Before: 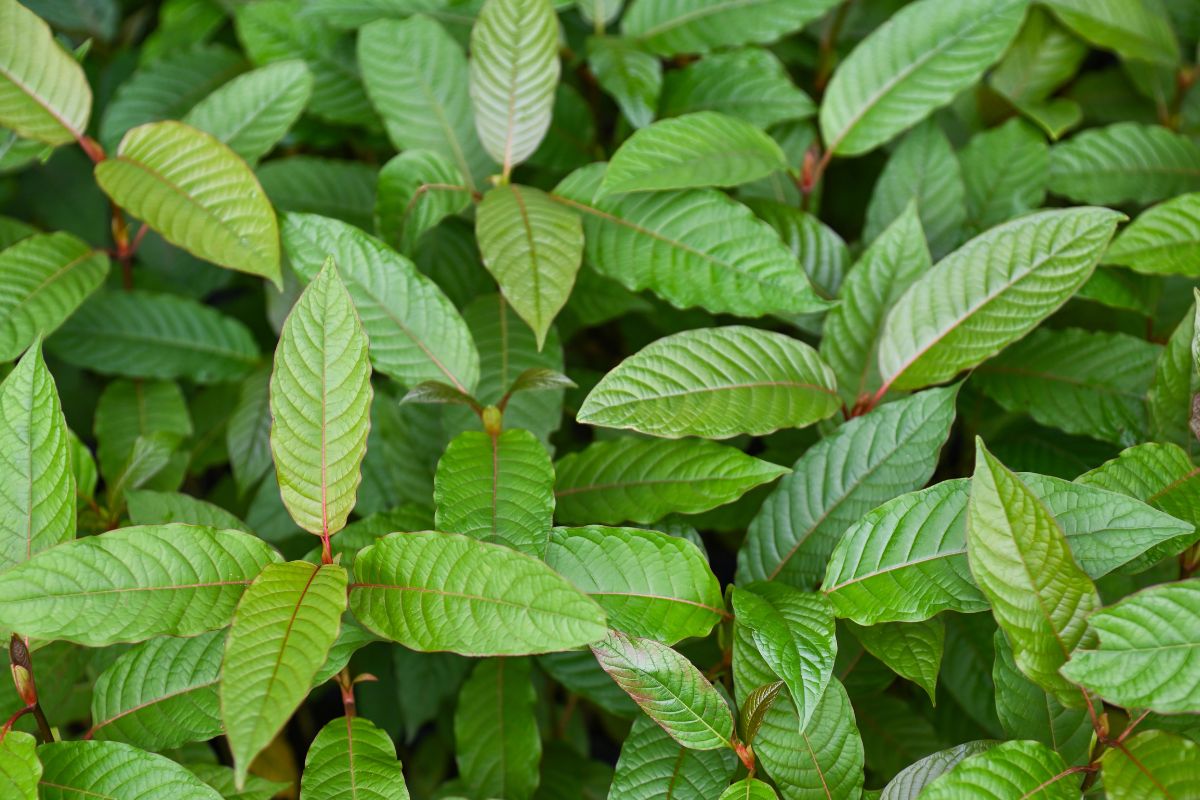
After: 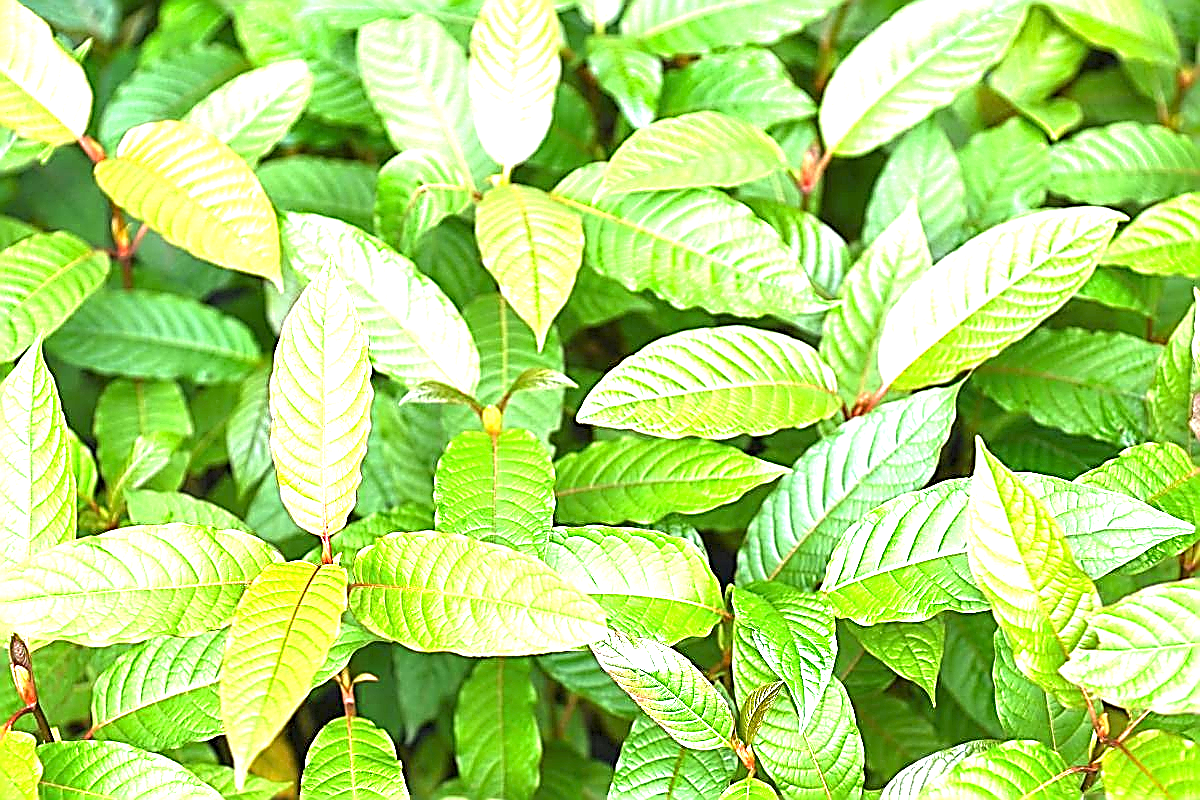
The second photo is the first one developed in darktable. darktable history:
sharpen: amount 2
exposure: exposure 2.25 EV, compensate highlight preservation false
